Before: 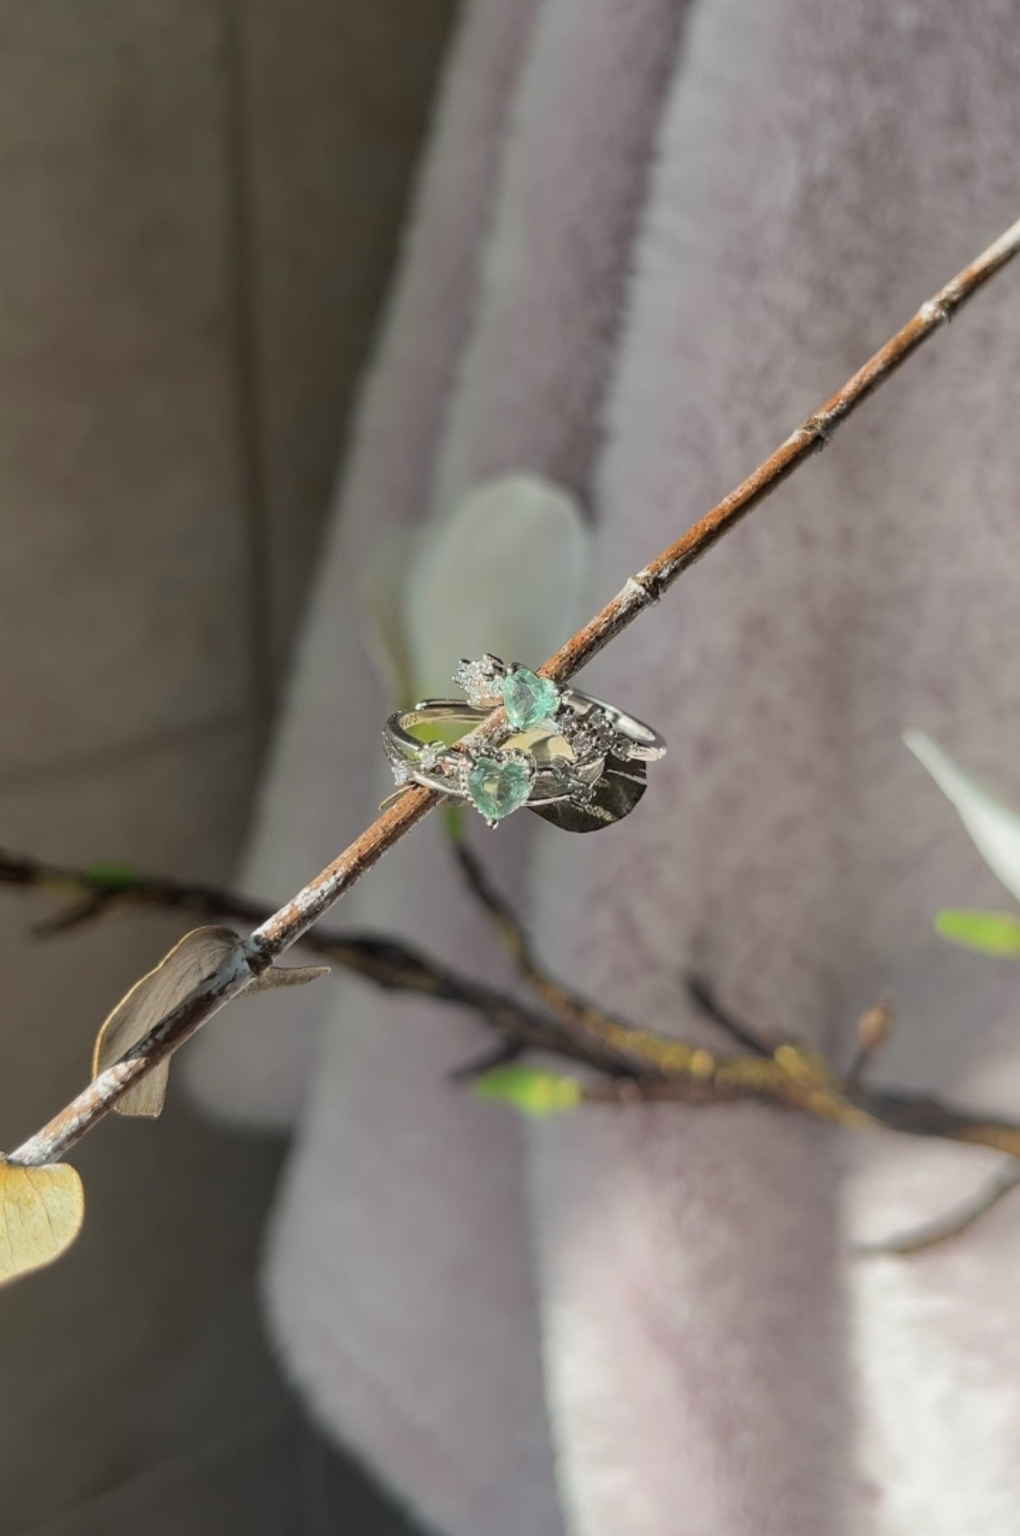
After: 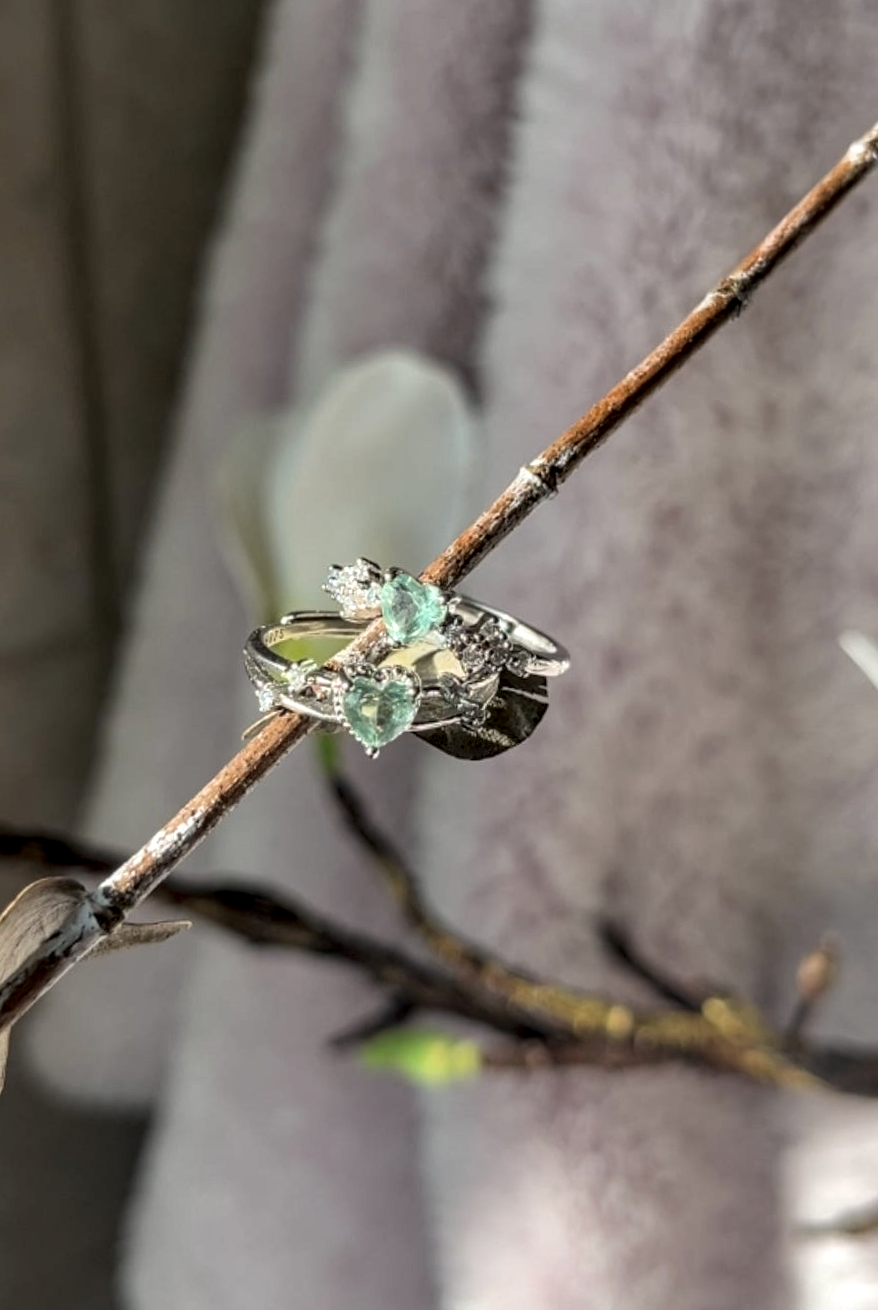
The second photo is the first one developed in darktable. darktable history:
local contrast: highlights 60%, shadows 60%, detail 160%
rotate and perspective: rotation -1.42°, crop left 0.016, crop right 0.984, crop top 0.035, crop bottom 0.965
crop: left 16.768%, top 8.653%, right 8.362%, bottom 12.485%
